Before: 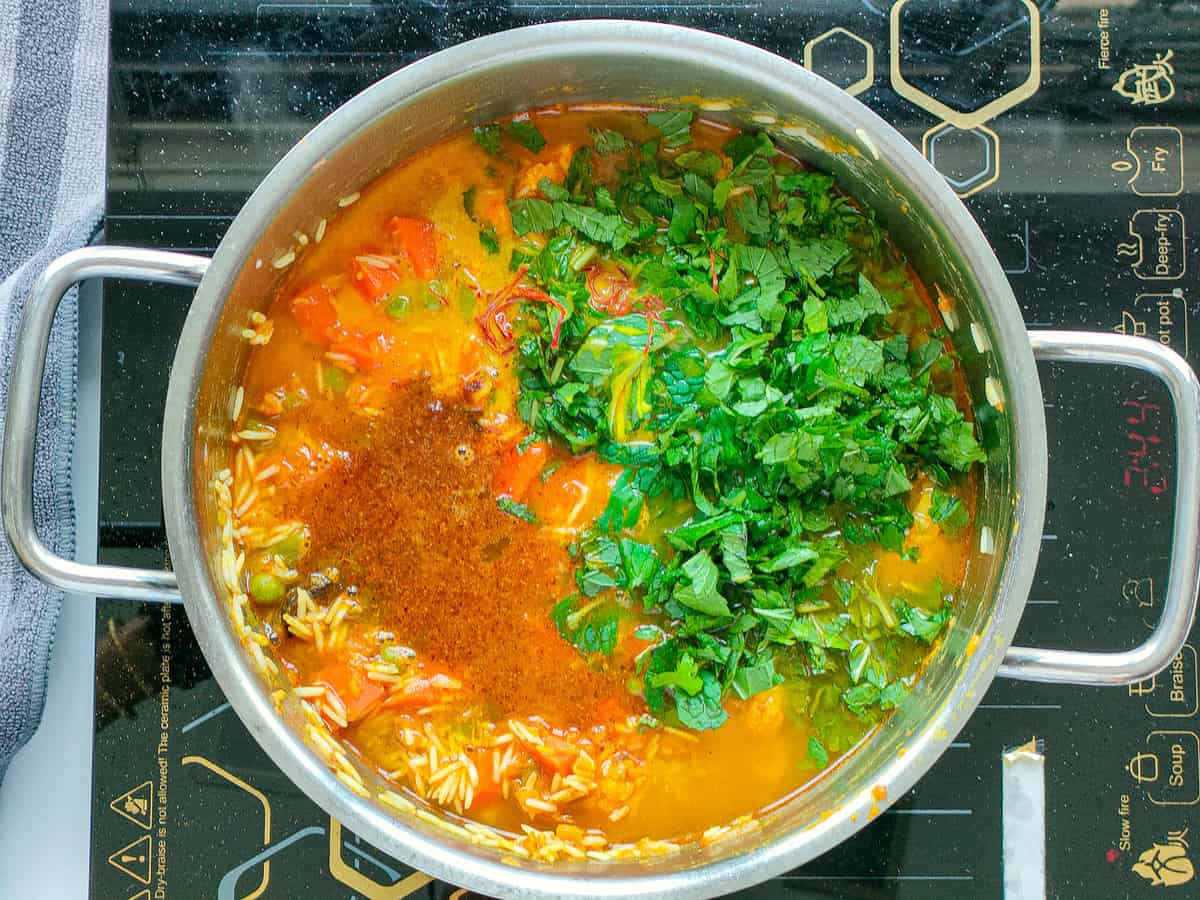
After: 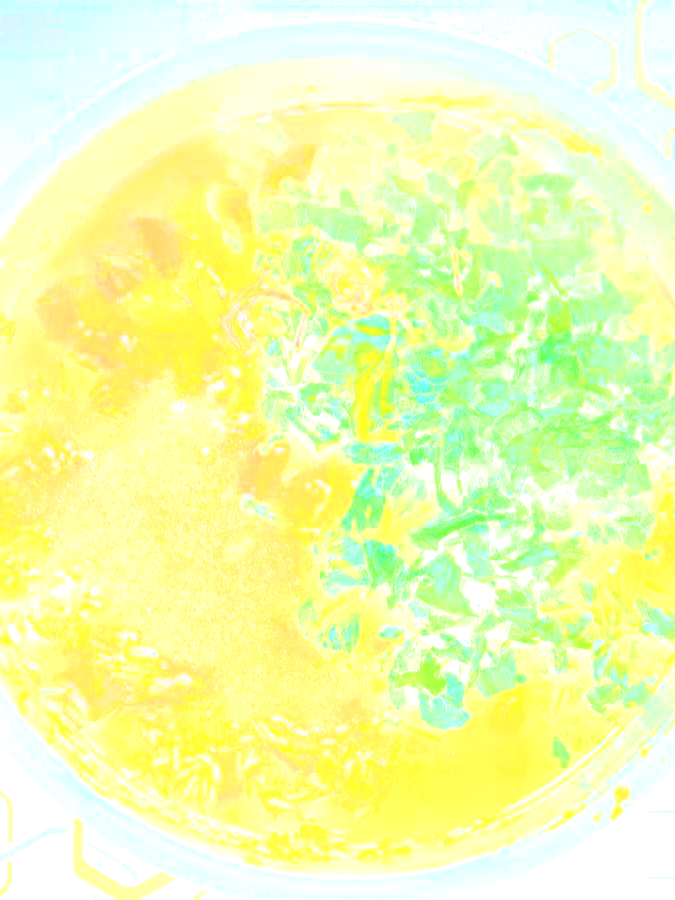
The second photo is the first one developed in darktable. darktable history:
bloom: size 25%, threshold 5%, strength 90%
crop: left 21.496%, right 22.254%
white balance: red 0.974, blue 1.044
base curve: curves: ch0 [(0, 0) (0.557, 0.834) (1, 1)]
